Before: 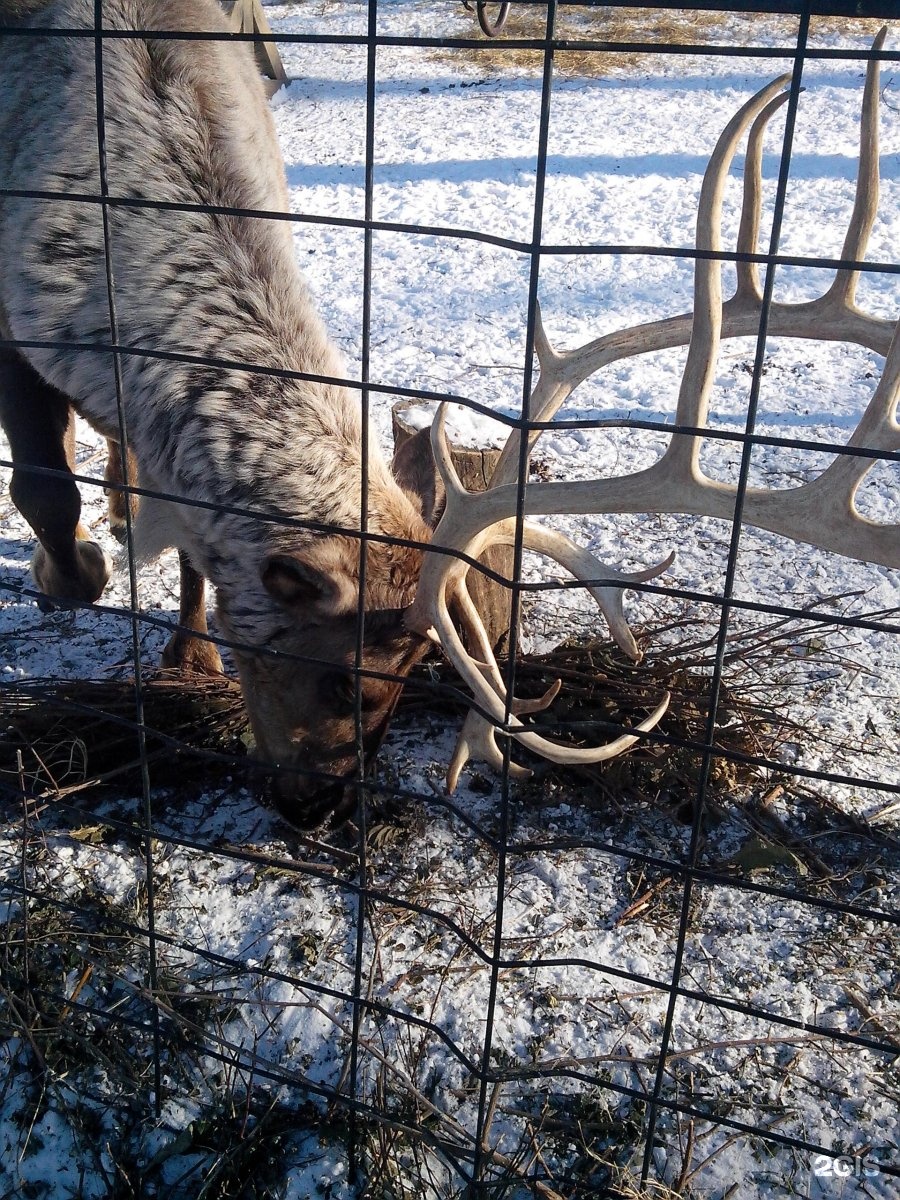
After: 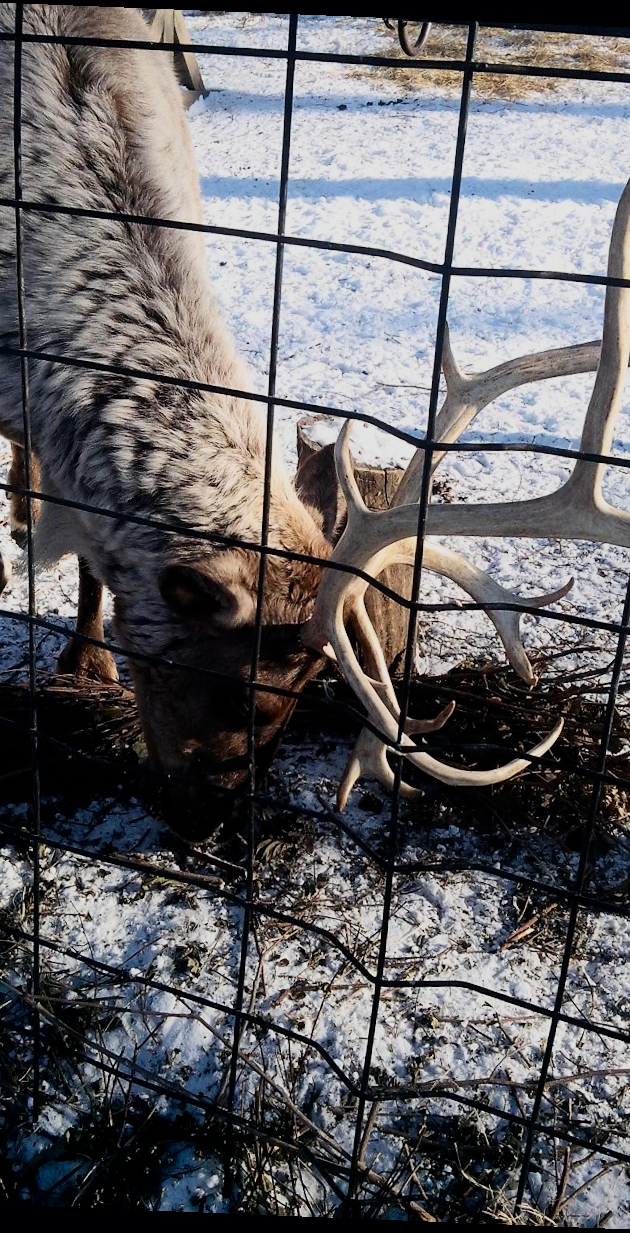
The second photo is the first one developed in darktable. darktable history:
crop and rotate: left 13.409%, right 19.924%
contrast brightness saturation: contrast 0.22
filmic rgb: black relative exposure -7.65 EV, white relative exposure 4.56 EV, hardness 3.61, color science v6 (2022)
rotate and perspective: rotation 2.27°, automatic cropping off
